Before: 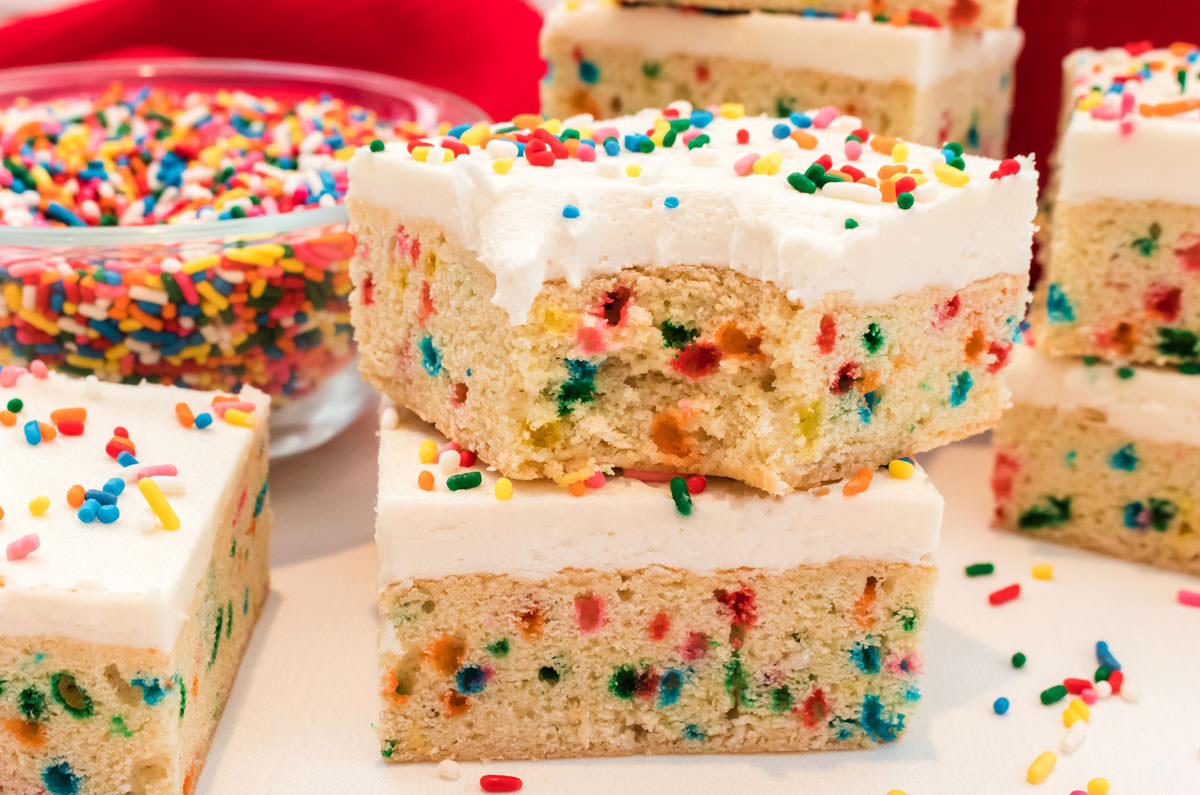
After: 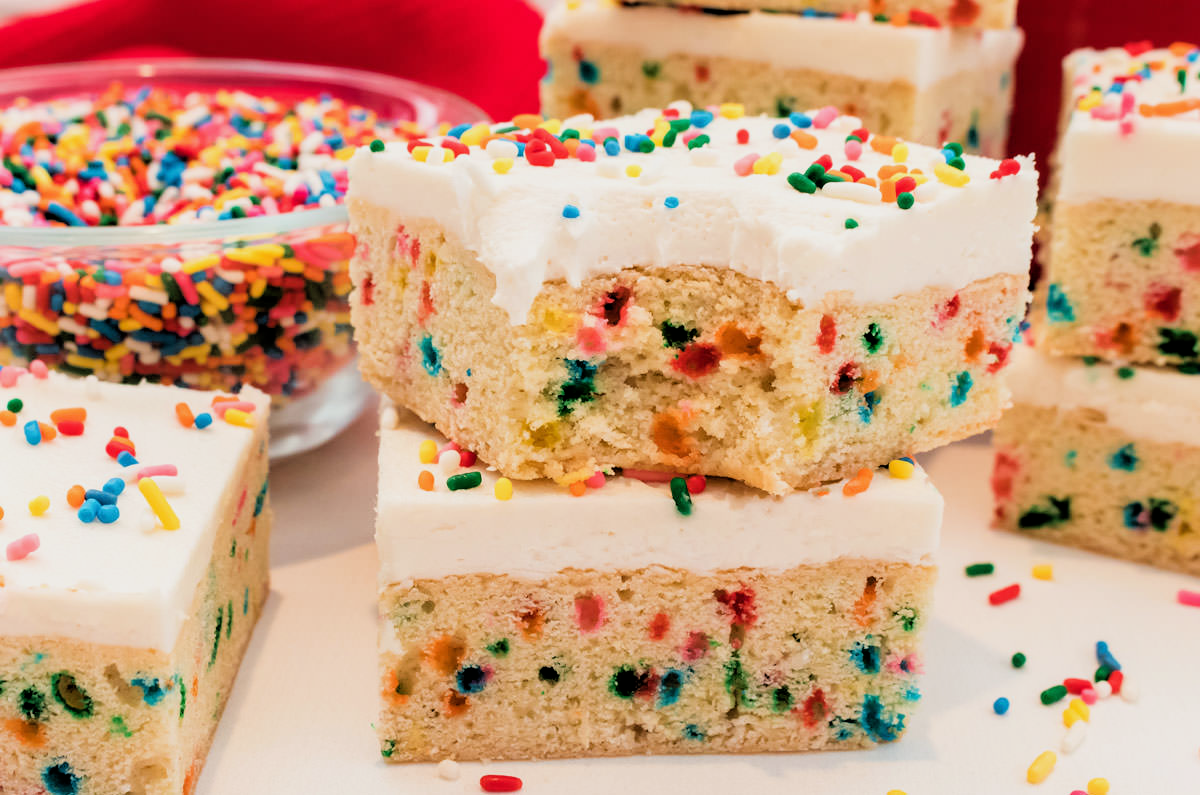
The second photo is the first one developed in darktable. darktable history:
filmic rgb: black relative exposure -3.91 EV, white relative exposure 3.15 EV, threshold 3.02 EV, hardness 2.87, enable highlight reconstruction true
